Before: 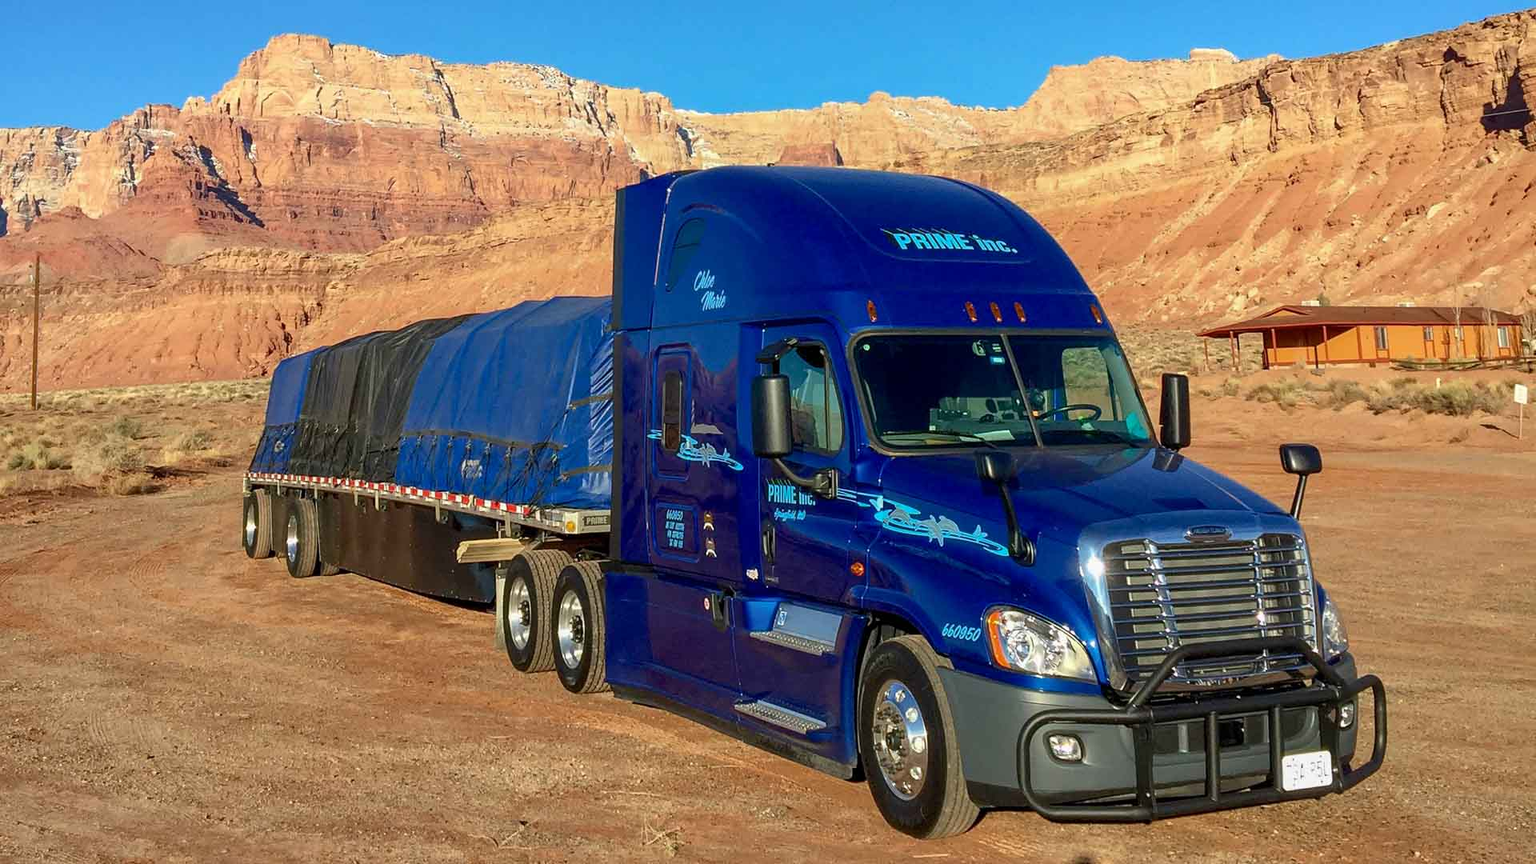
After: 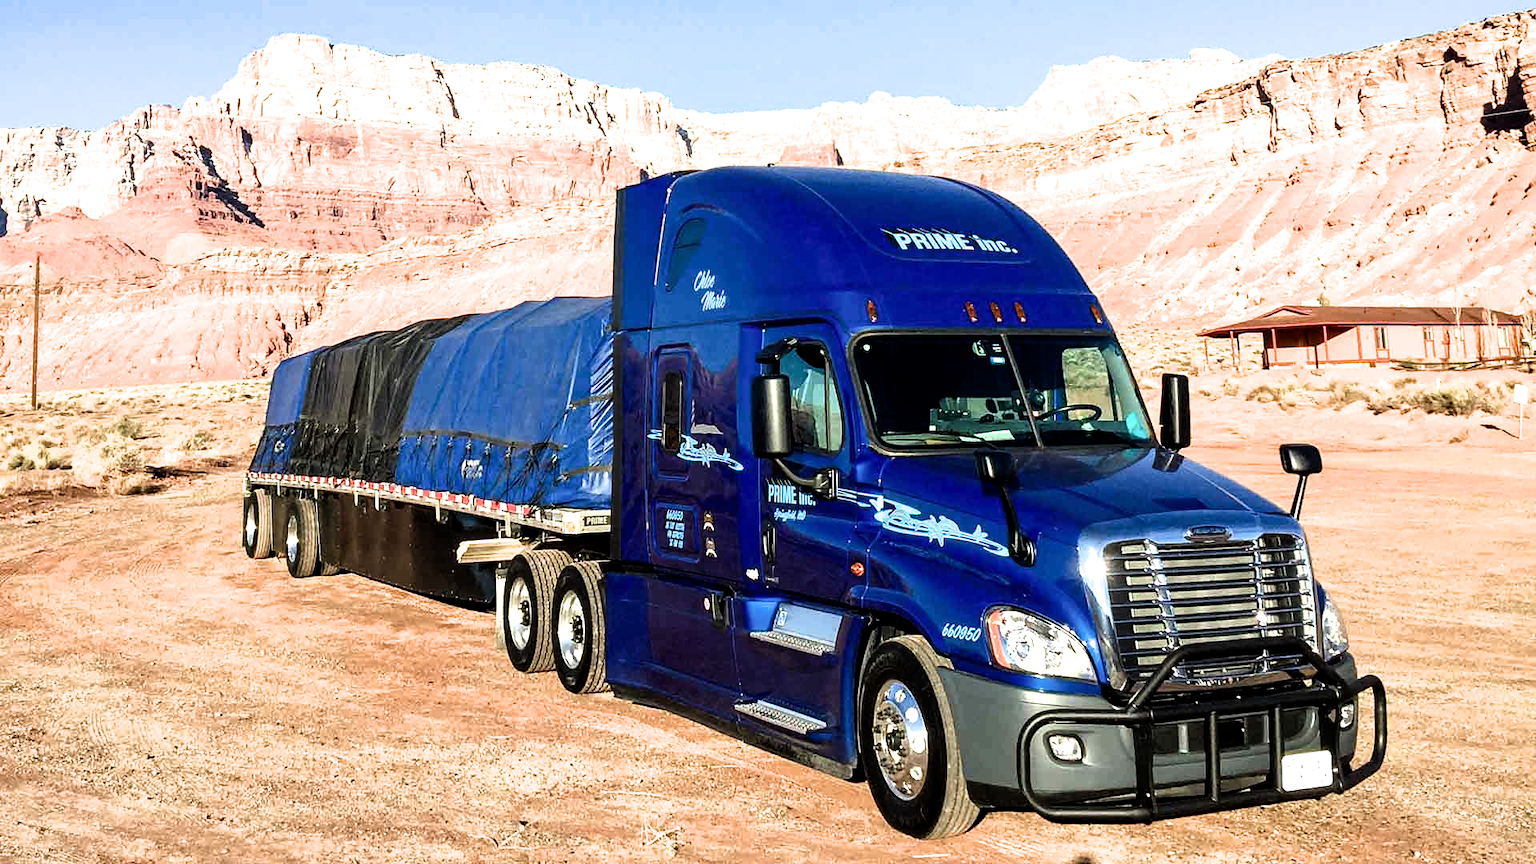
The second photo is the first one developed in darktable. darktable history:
filmic rgb: black relative exposure -8.3 EV, white relative exposure 2.24 EV, threshold 2.96 EV, hardness 7.18, latitude 84.8%, contrast 1.697, highlights saturation mix -3.2%, shadows ↔ highlights balance -2.11%, iterations of high-quality reconstruction 10, enable highlight reconstruction true
exposure: black level correction 0, exposure 0.688 EV, compensate highlight preservation false
